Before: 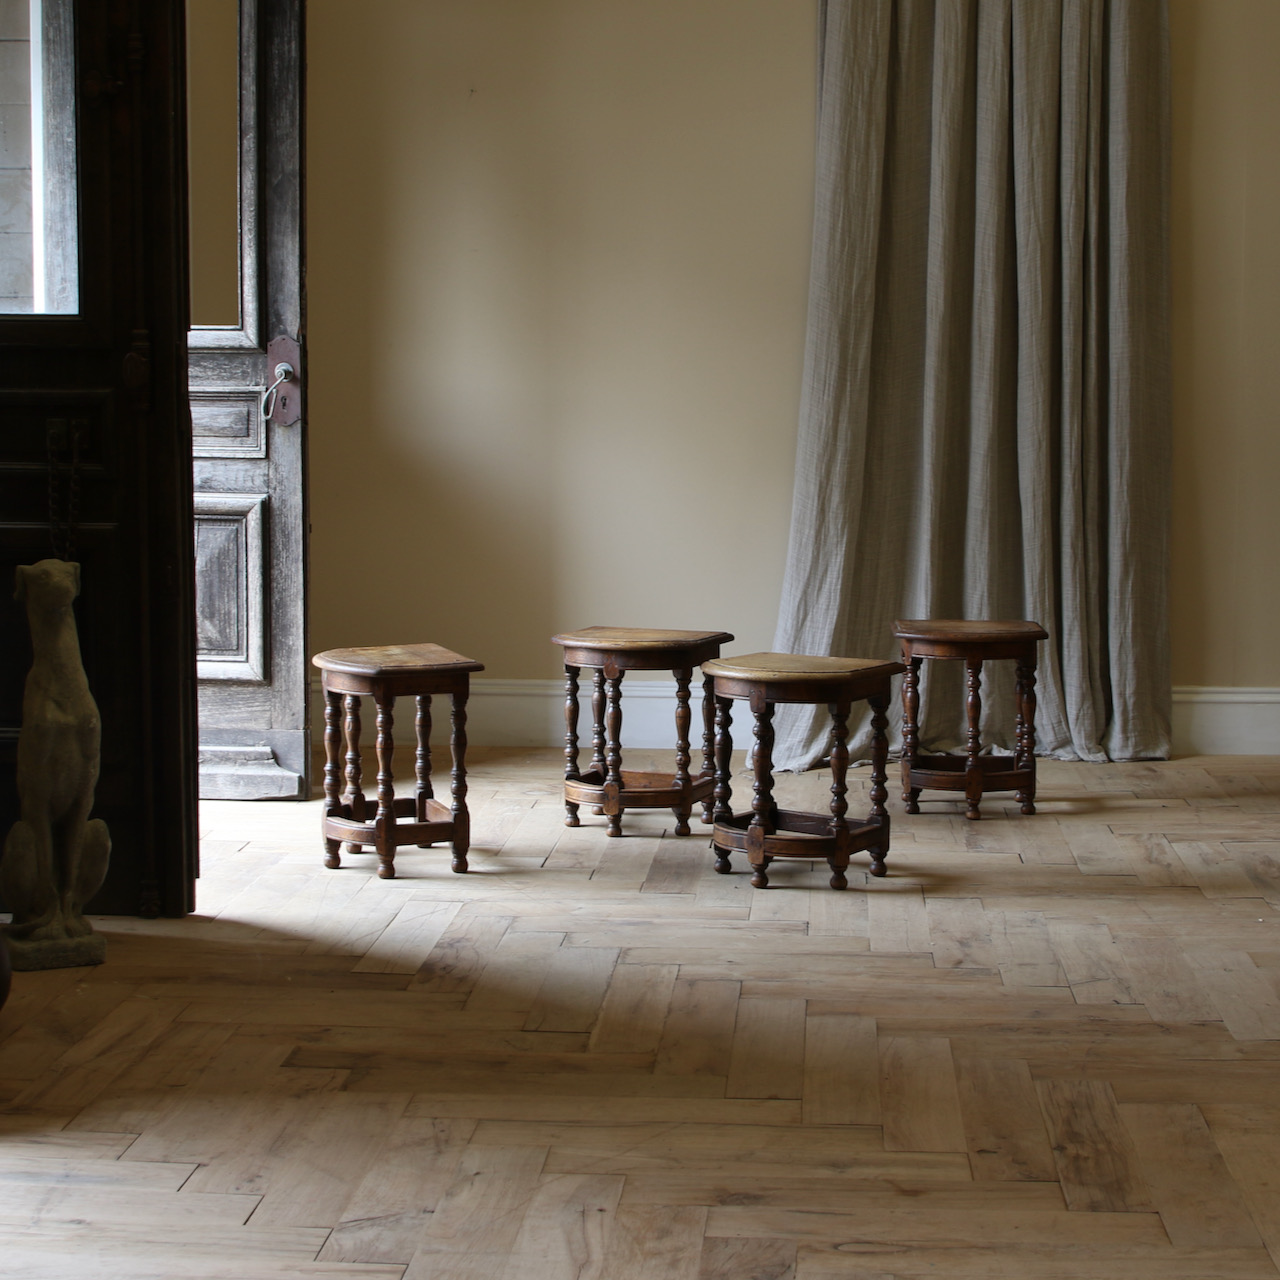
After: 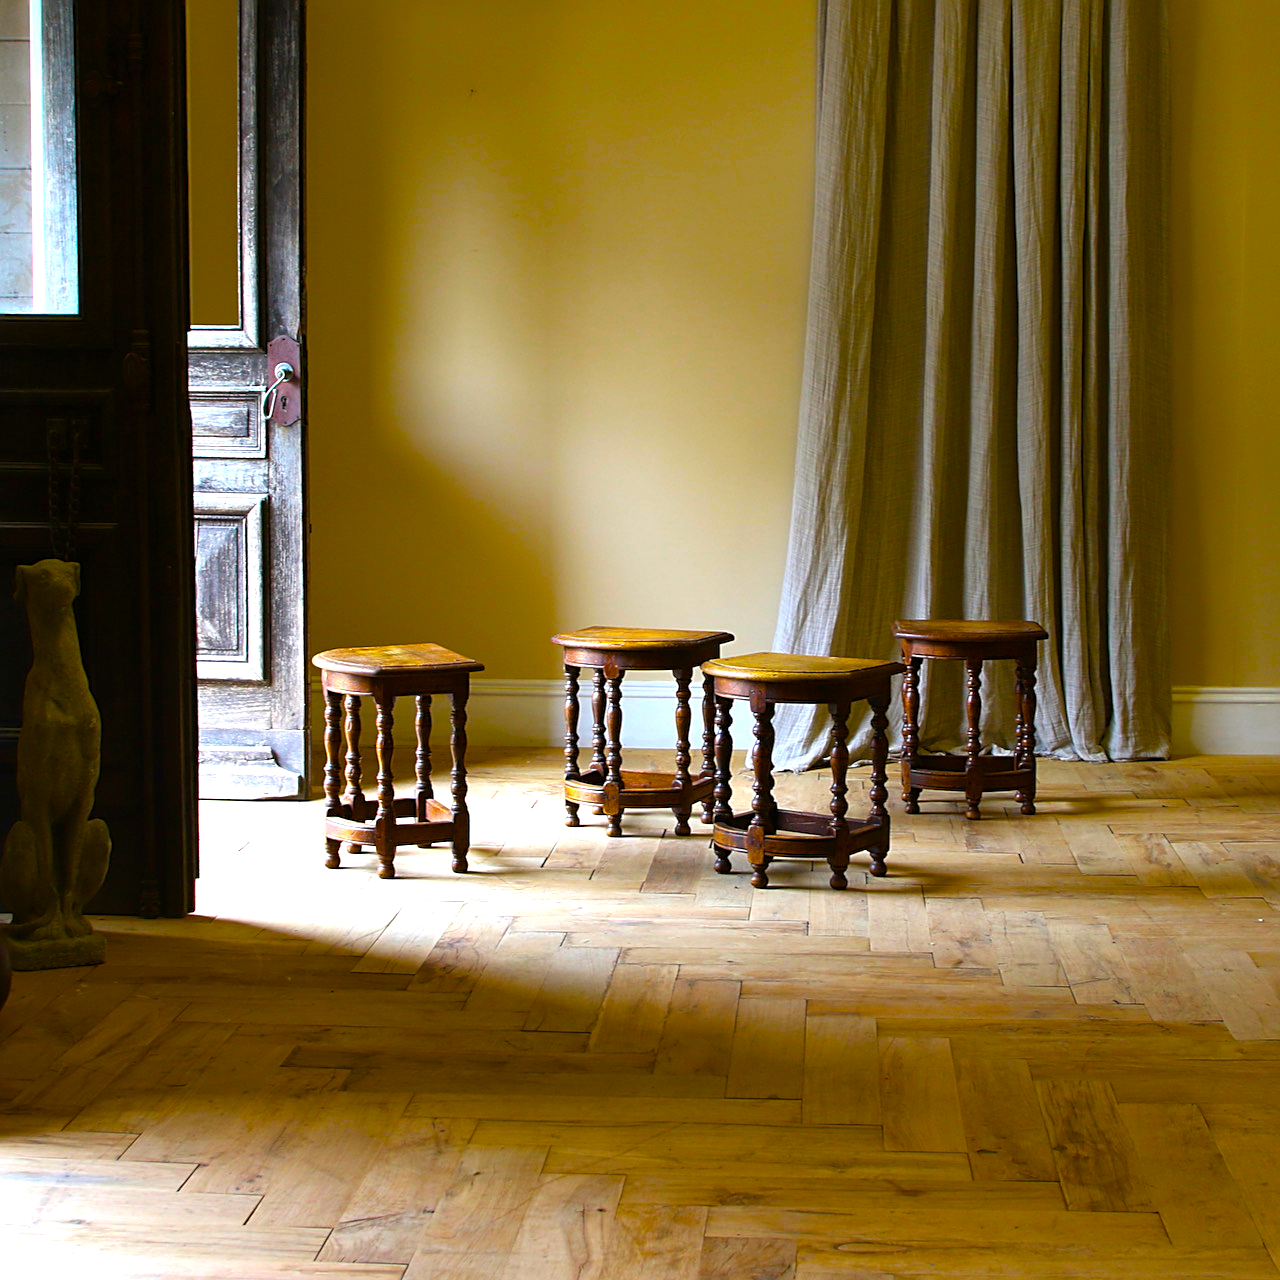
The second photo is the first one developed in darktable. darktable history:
color balance rgb: linear chroma grading › global chroma 20%, perceptual saturation grading › global saturation 65%, perceptual saturation grading › highlights 50%, perceptual saturation grading › shadows 30%, perceptual brilliance grading › global brilliance 12%, perceptual brilliance grading › highlights 15%, global vibrance 20%
sharpen: on, module defaults
